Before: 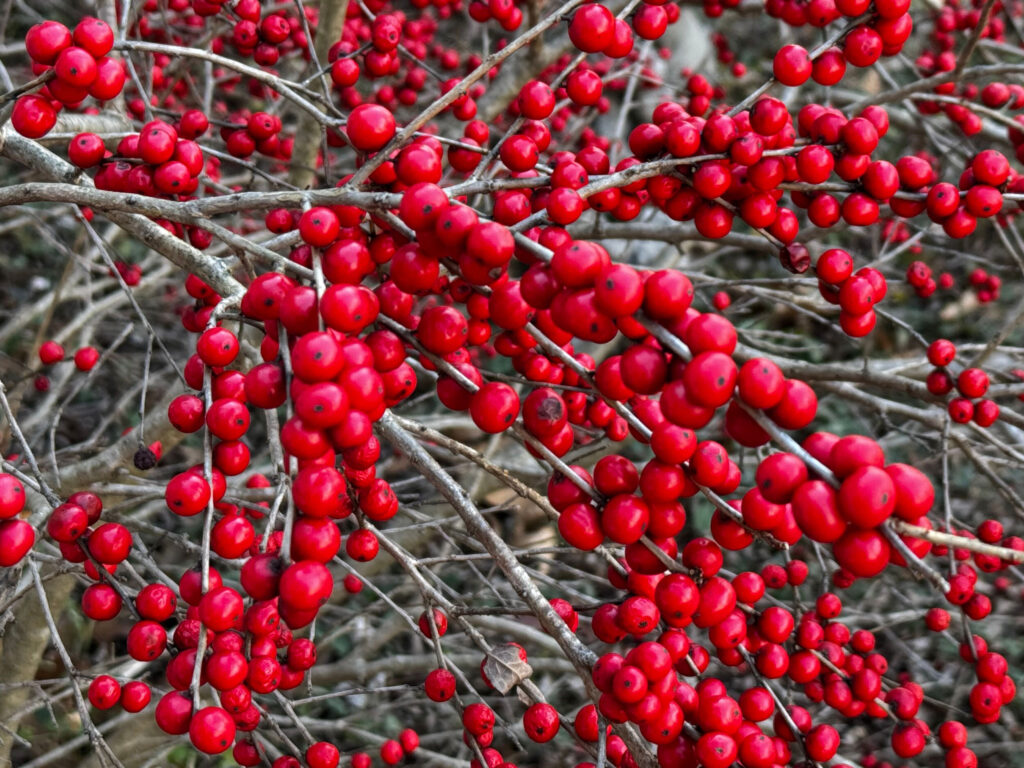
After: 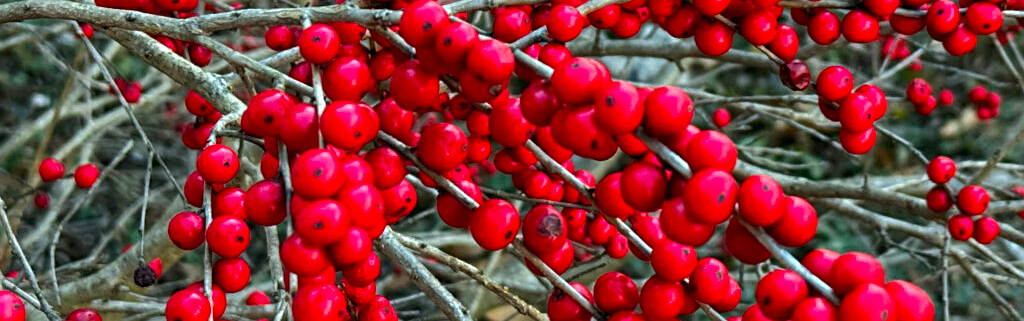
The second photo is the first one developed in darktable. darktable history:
sharpen: on, module defaults
color correction: highlights a* -7.33, highlights b* 1.26, shadows a* -3.55, saturation 1.4
crop and rotate: top 23.84%, bottom 34.294%
